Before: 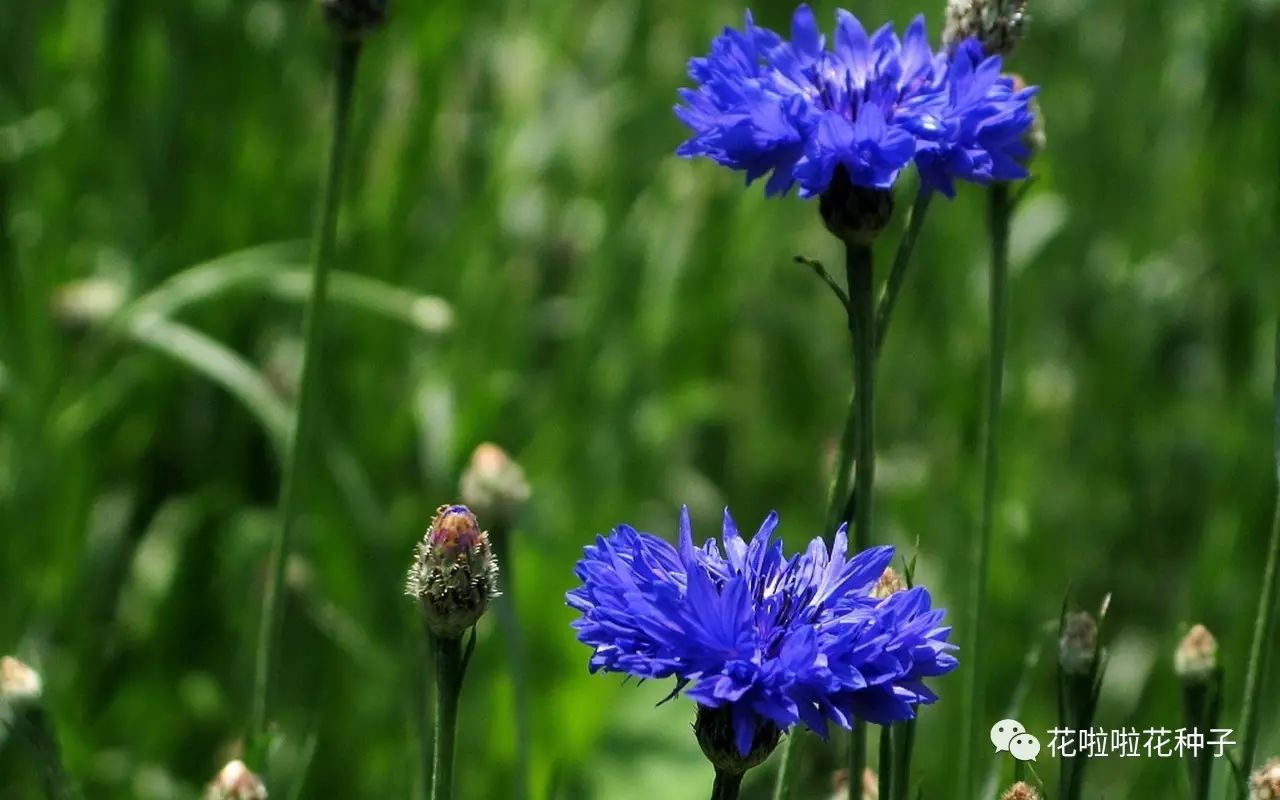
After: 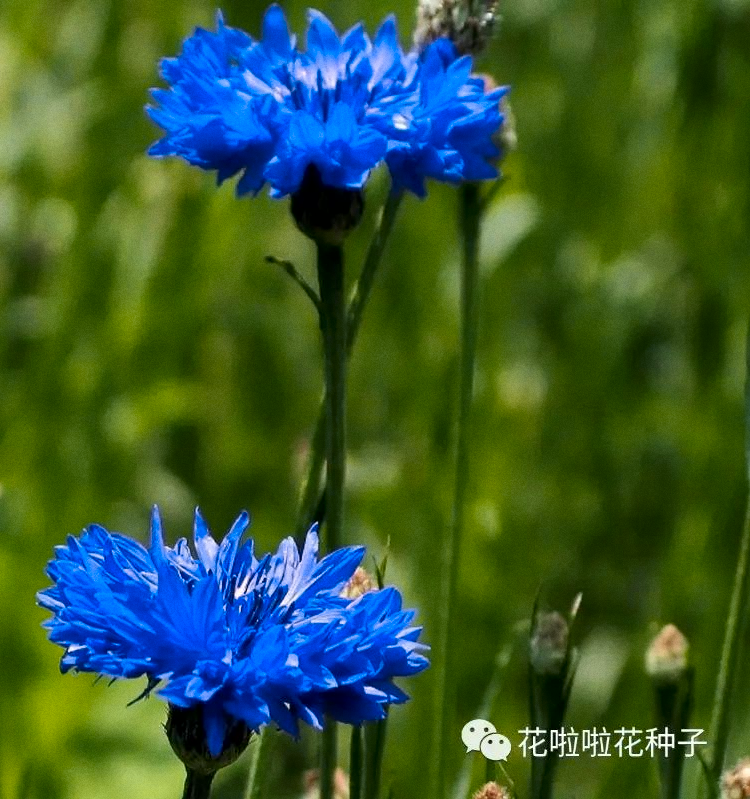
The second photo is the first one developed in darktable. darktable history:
color zones: curves: ch1 [(0.235, 0.558) (0.75, 0.5)]; ch2 [(0.25, 0.462) (0.749, 0.457)], mix 40.67%
grain: coarseness 0.09 ISO, strength 16.61%
crop: left 41.402%
local contrast: mode bilateral grid, contrast 20, coarseness 50, detail 120%, midtone range 0.2
